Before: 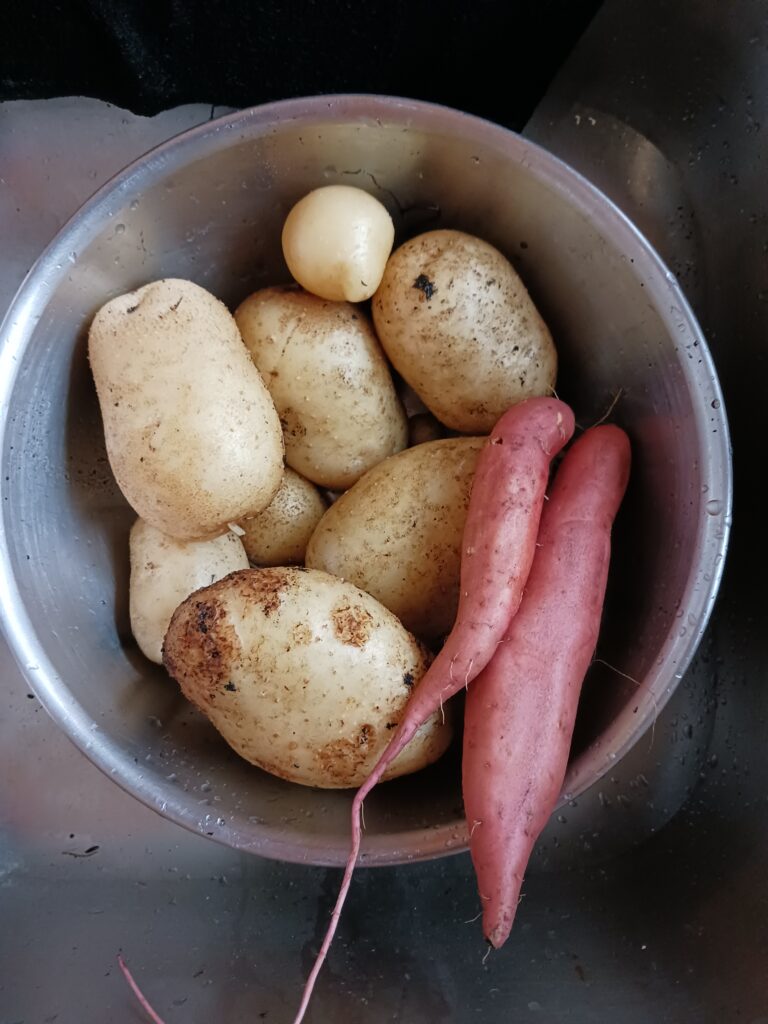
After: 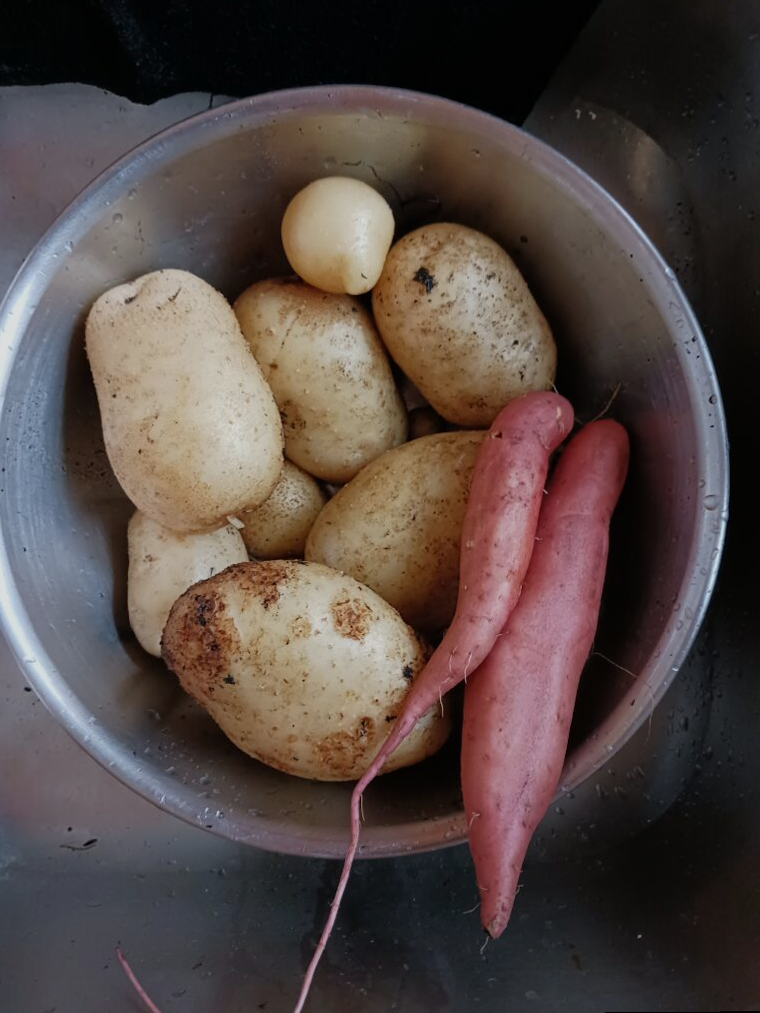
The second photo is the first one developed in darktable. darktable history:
rotate and perspective: rotation 0.174°, lens shift (vertical) 0.013, lens shift (horizontal) 0.019, shear 0.001, automatic cropping original format, crop left 0.007, crop right 0.991, crop top 0.016, crop bottom 0.997
exposure: exposure -0.462 EV, compensate highlight preservation false
